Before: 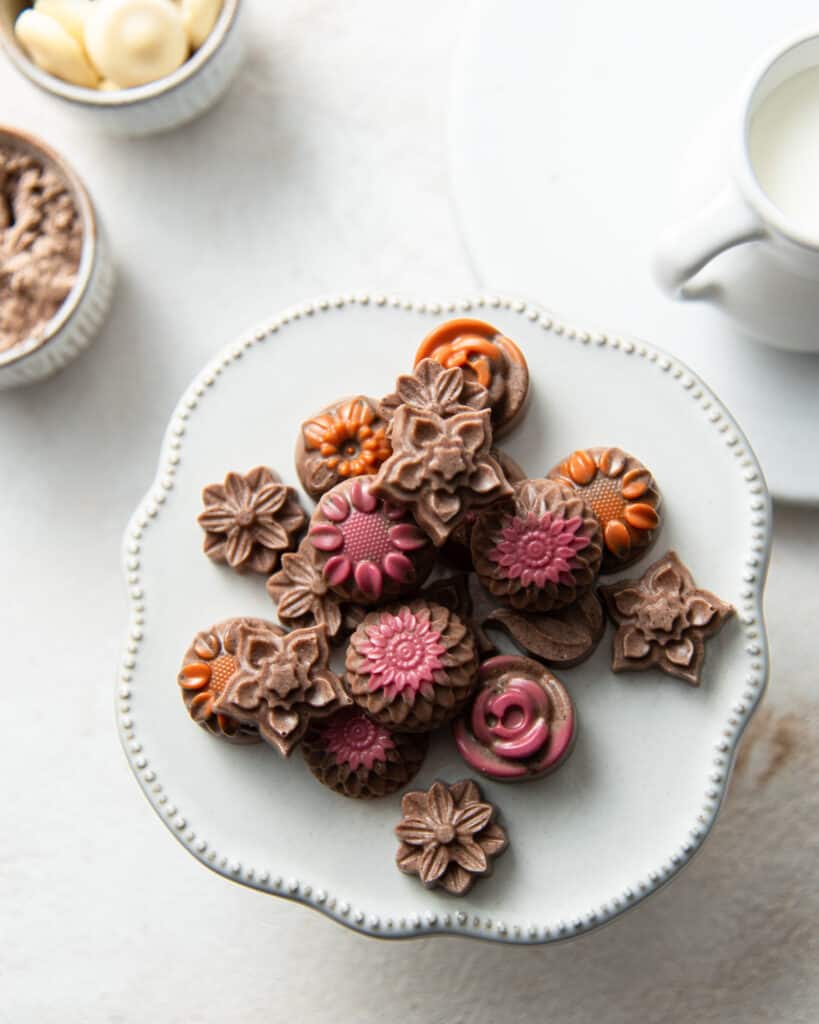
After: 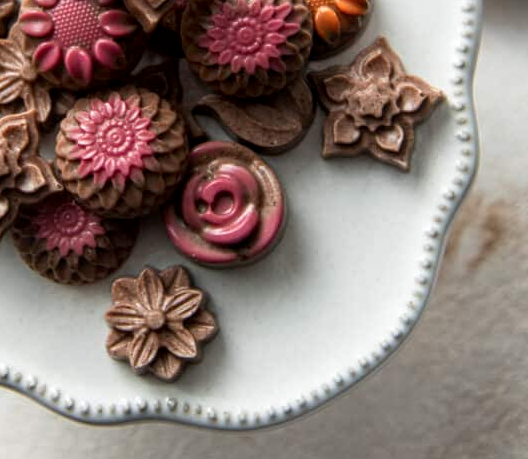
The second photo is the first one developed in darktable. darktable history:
shadows and highlights: shadows -70, highlights 35, soften with gaussian
local contrast: on, module defaults
bloom: size 9%, threshold 100%, strength 7%
crop and rotate: left 35.509%, top 50.238%, bottom 4.934%
